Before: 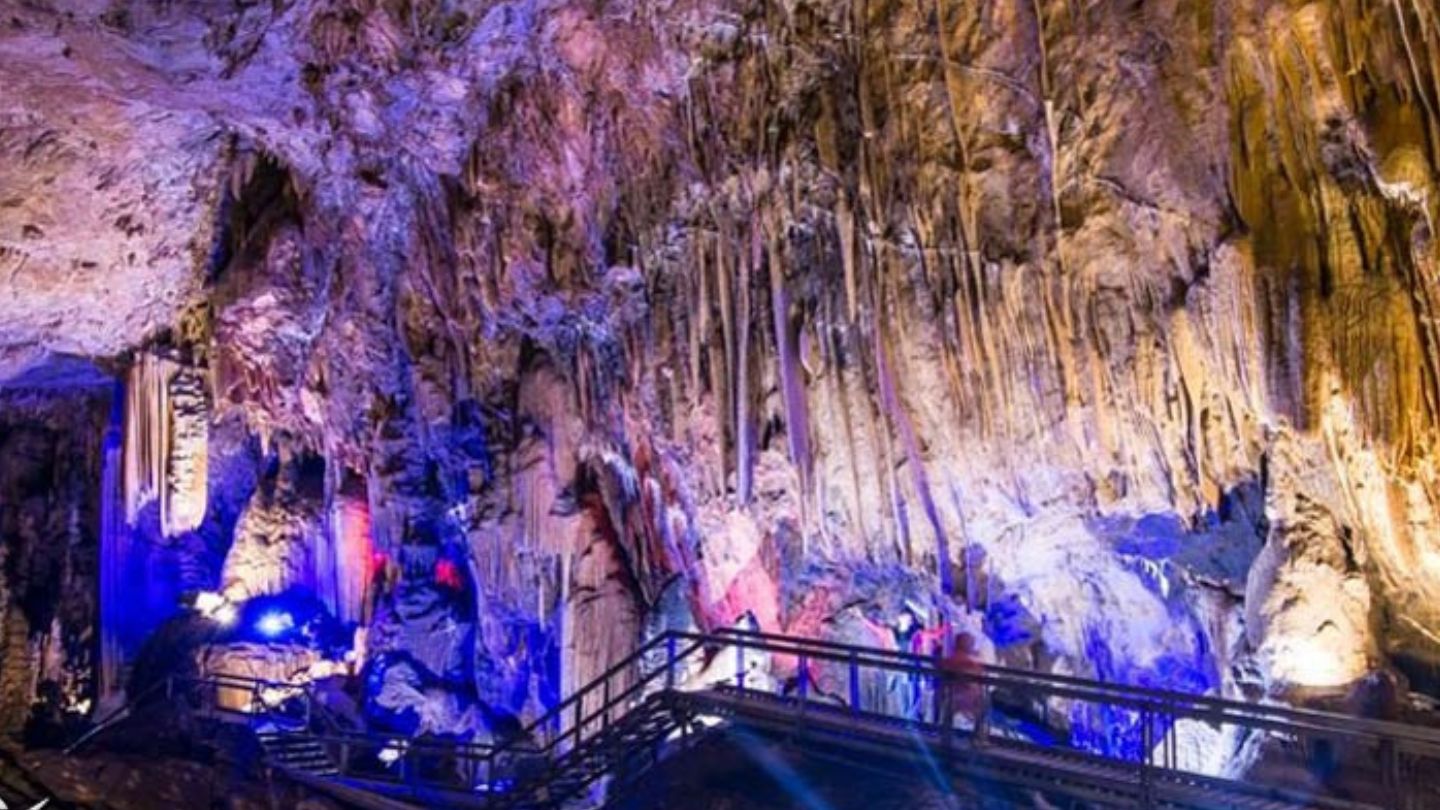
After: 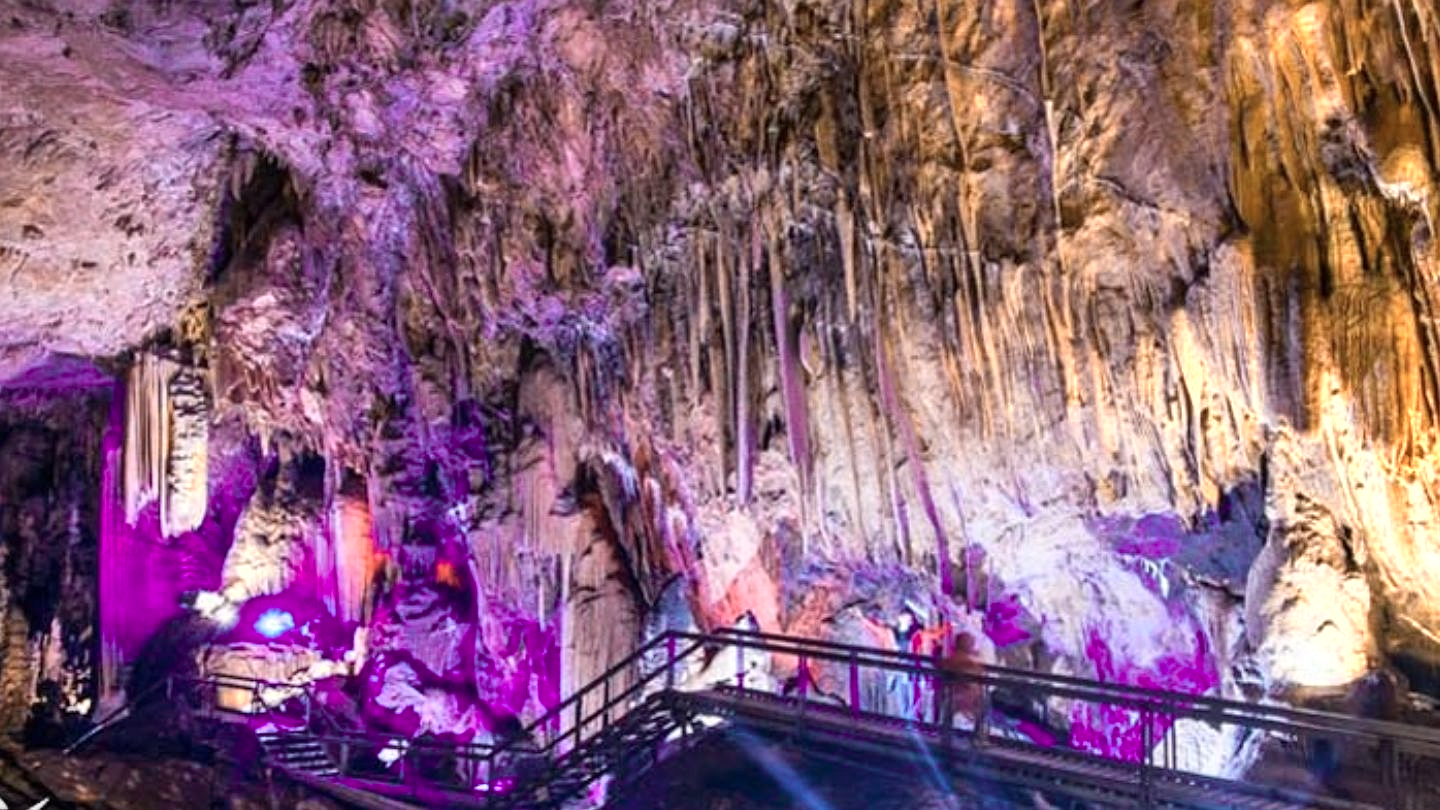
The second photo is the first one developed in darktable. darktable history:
sharpen: radius 1.272, amount 0.305, threshold 0
shadows and highlights: low approximation 0.01, soften with gaussian
color zones: curves: ch0 [(0.018, 0.548) (0.197, 0.654) (0.425, 0.447) (0.605, 0.658) (0.732, 0.579)]; ch1 [(0.105, 0.531) (0.224, 0.531) (0.386, 0.39) (0.618, 0.456) (0.732, 0.456) (0.956, 0.421)]; ch2 [(0.039, 0.583) (0.215, 0.465) (0.399, 0.544) (0.465, 0.548) (0.614, 0.447) (0.724, 0.43) (0.882, 0.623) (0.956, 0.632)]
